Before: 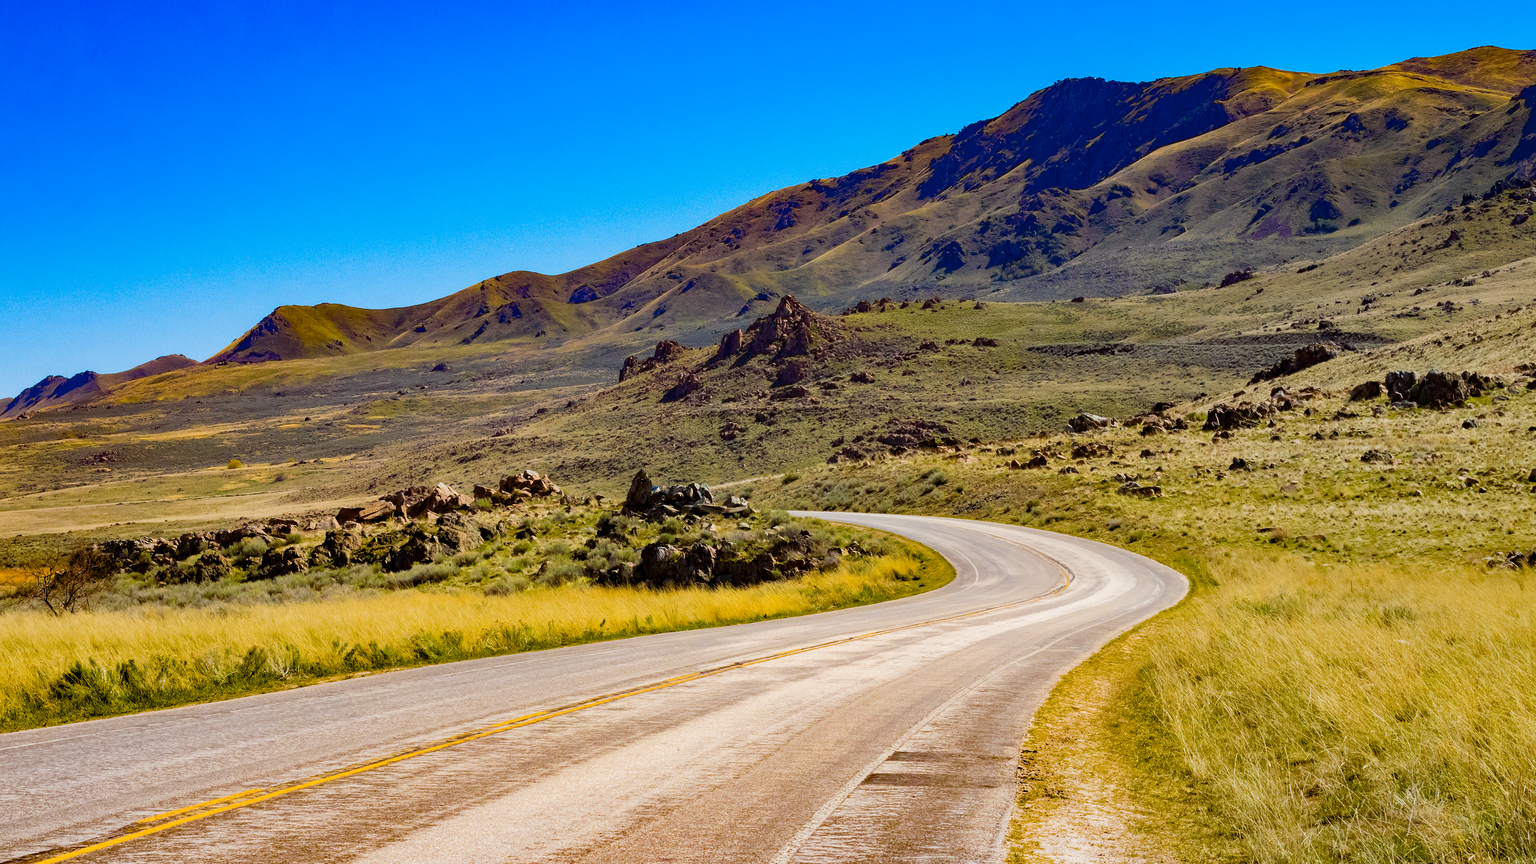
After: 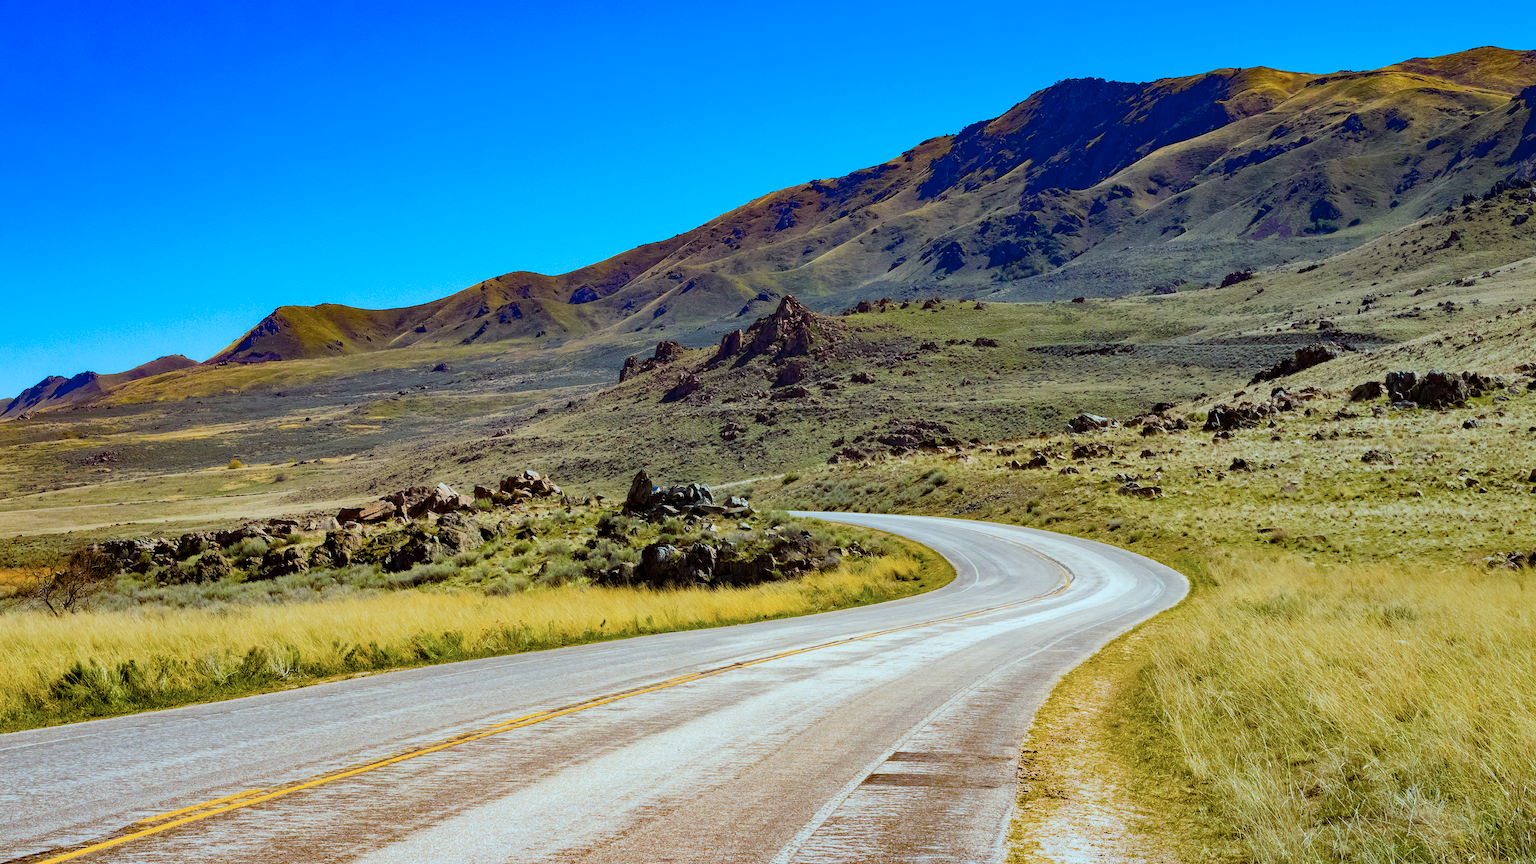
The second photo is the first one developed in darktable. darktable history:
color correction: highlights a* -11.54, highlights b* -15.19
